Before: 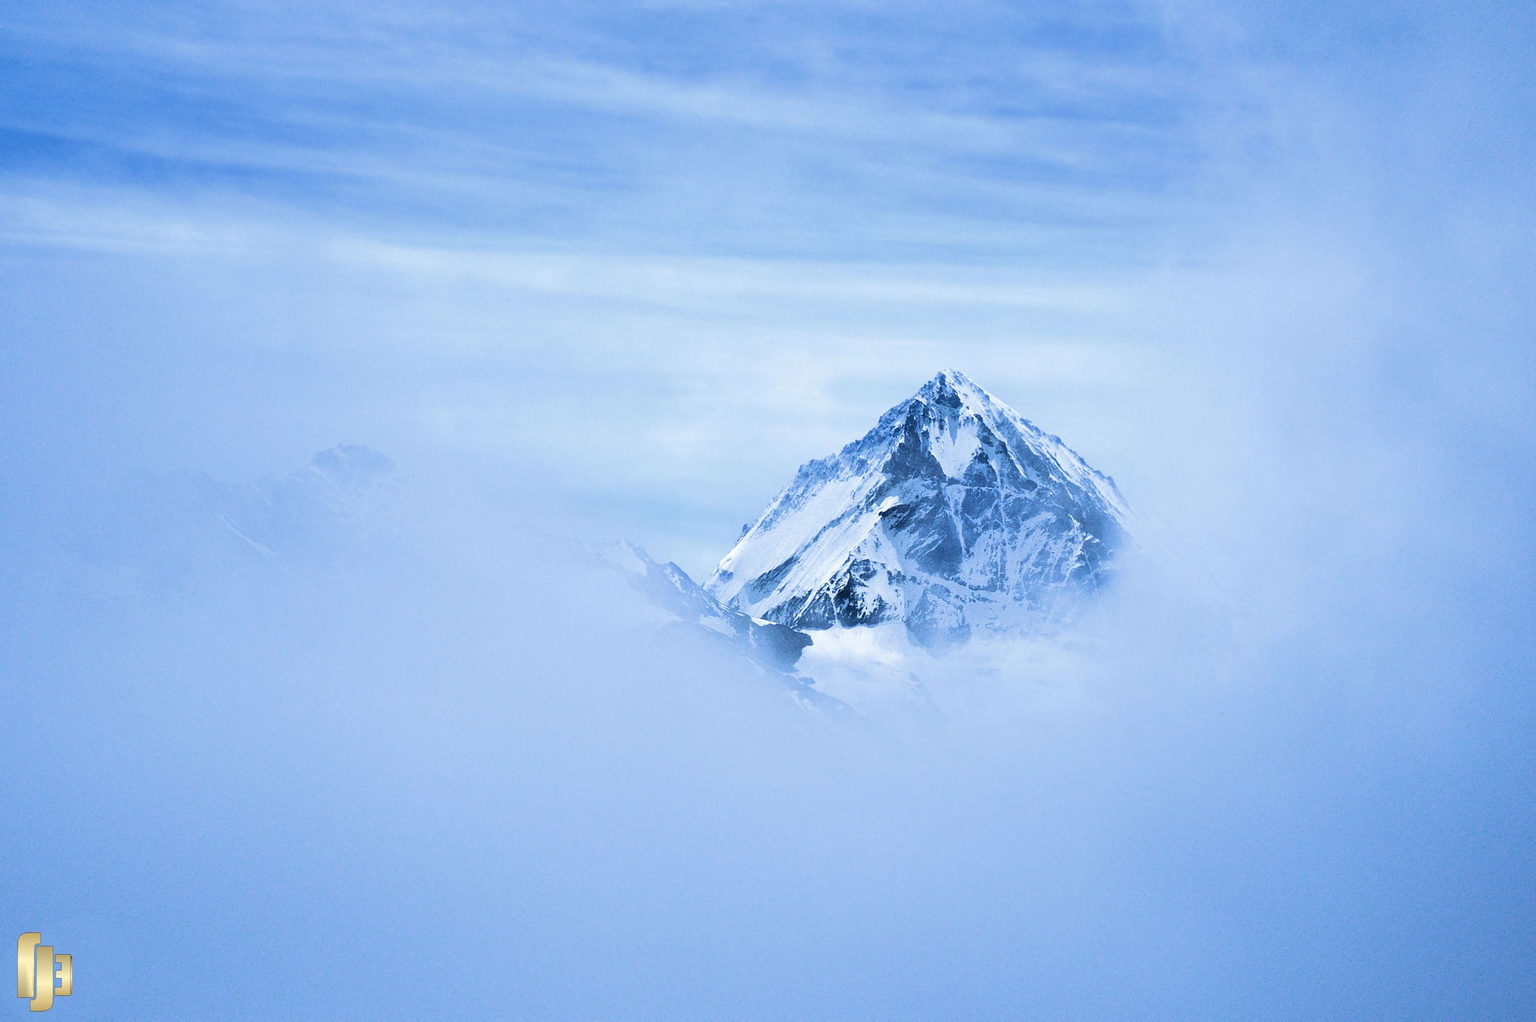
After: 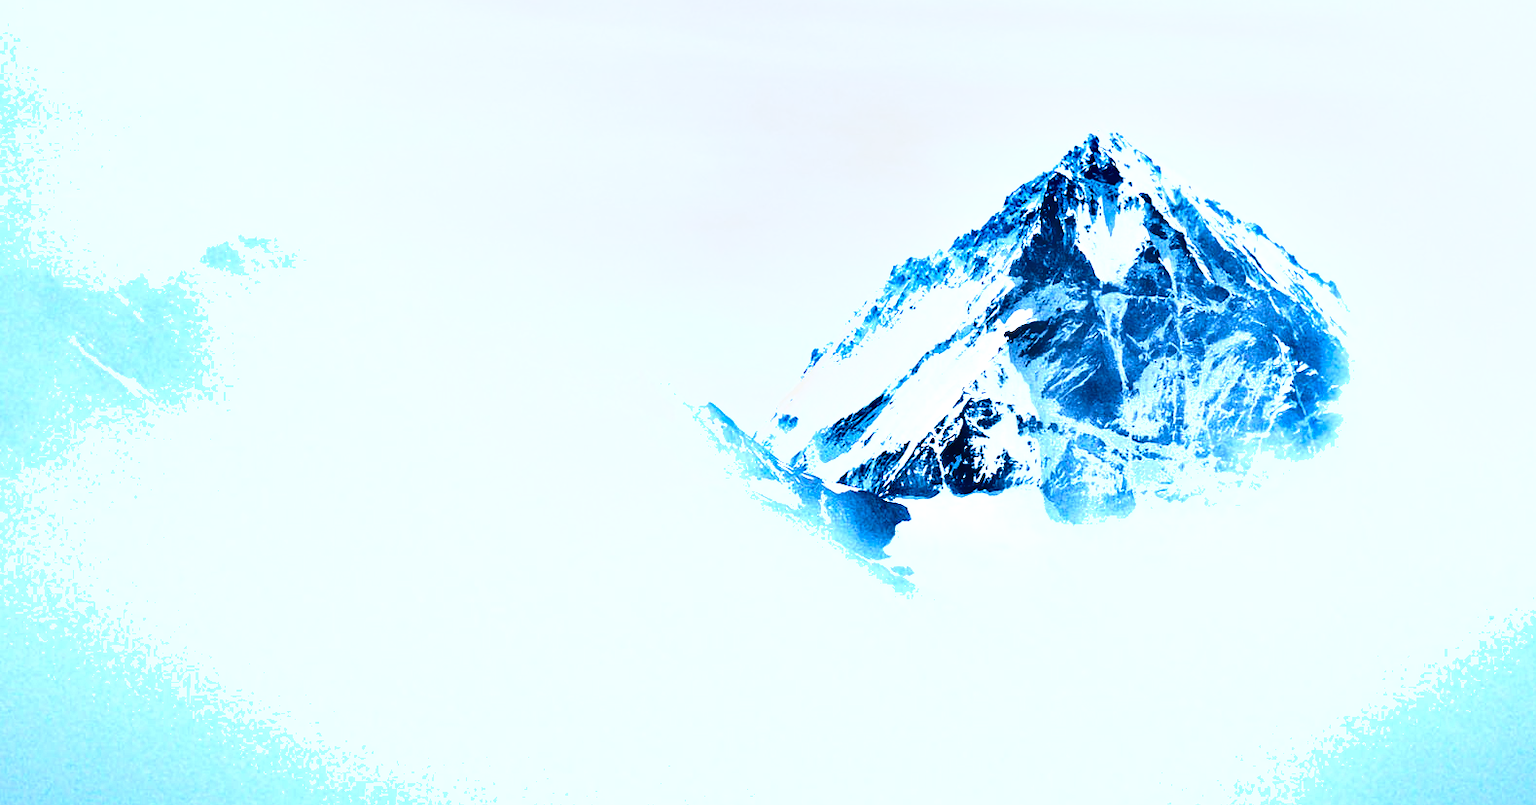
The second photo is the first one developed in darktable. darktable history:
shadows and highlights: shadows 12.9, white point adjustment 1.17, soften with gaussian
crop: left 11.122%, top 27.215%, right 18.323%, bottom 17.174%
exposure: black level correction 0, exposure 1 EV, compensate highlight preservation false
